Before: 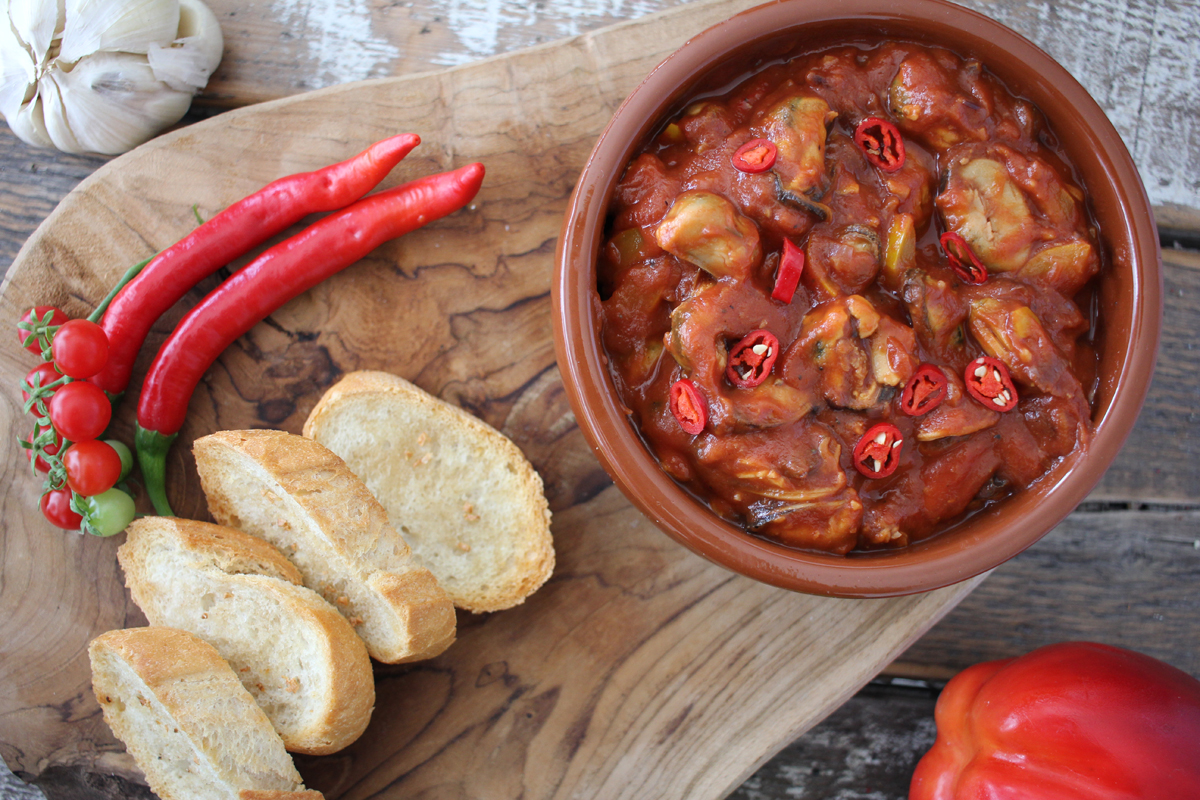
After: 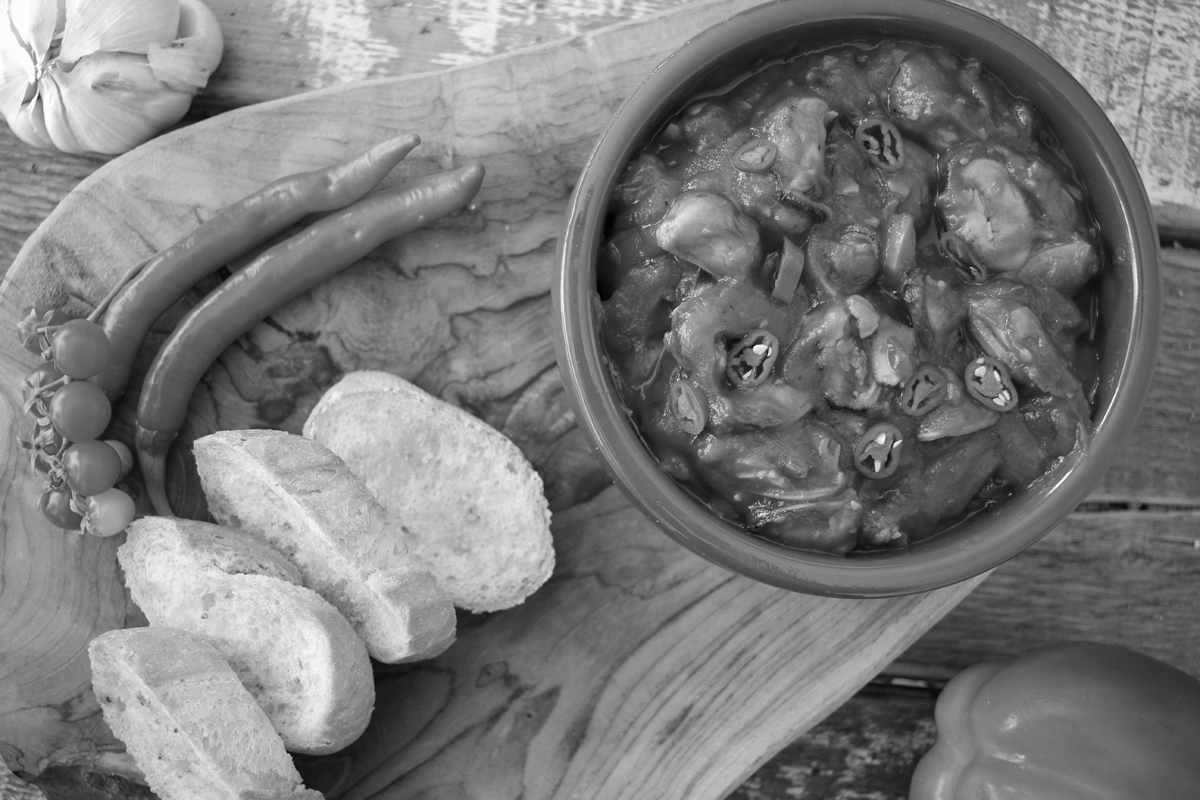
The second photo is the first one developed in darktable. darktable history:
shadows and highlights: shadows 25, highlights -25
monochrome: a 2.21, b -1.33, size 2.2
